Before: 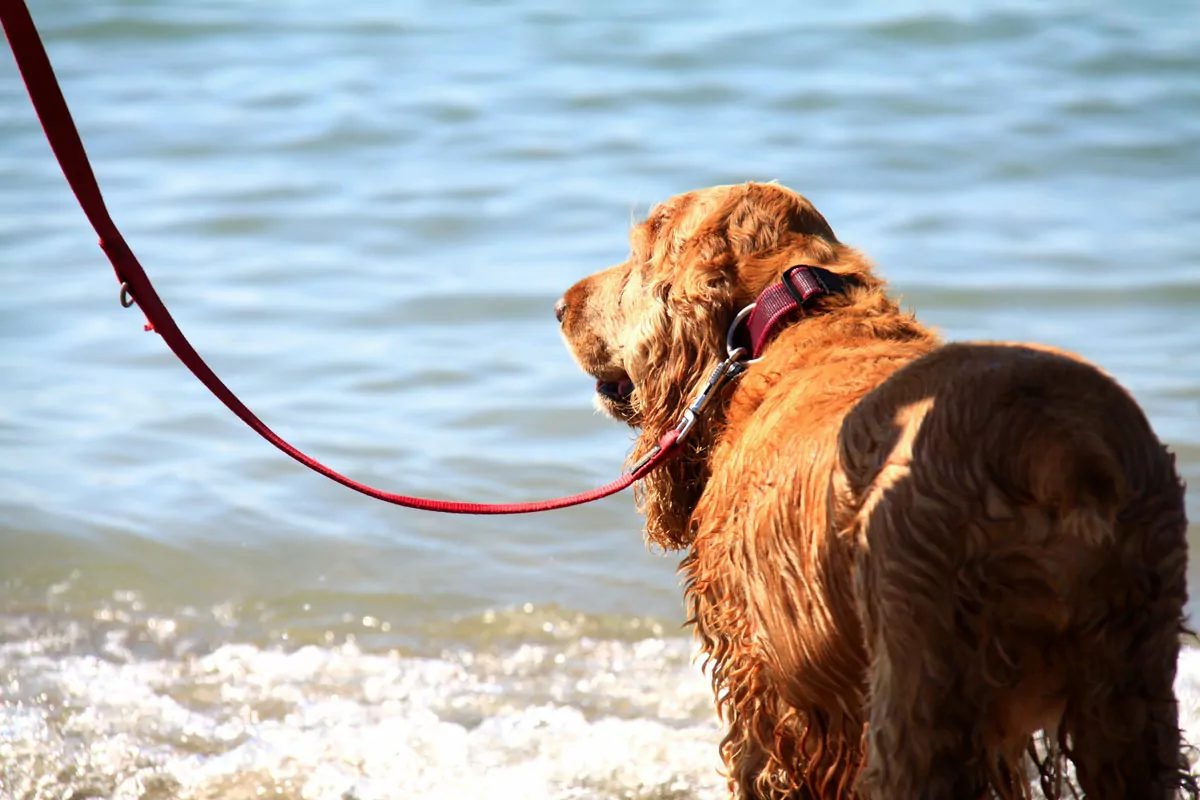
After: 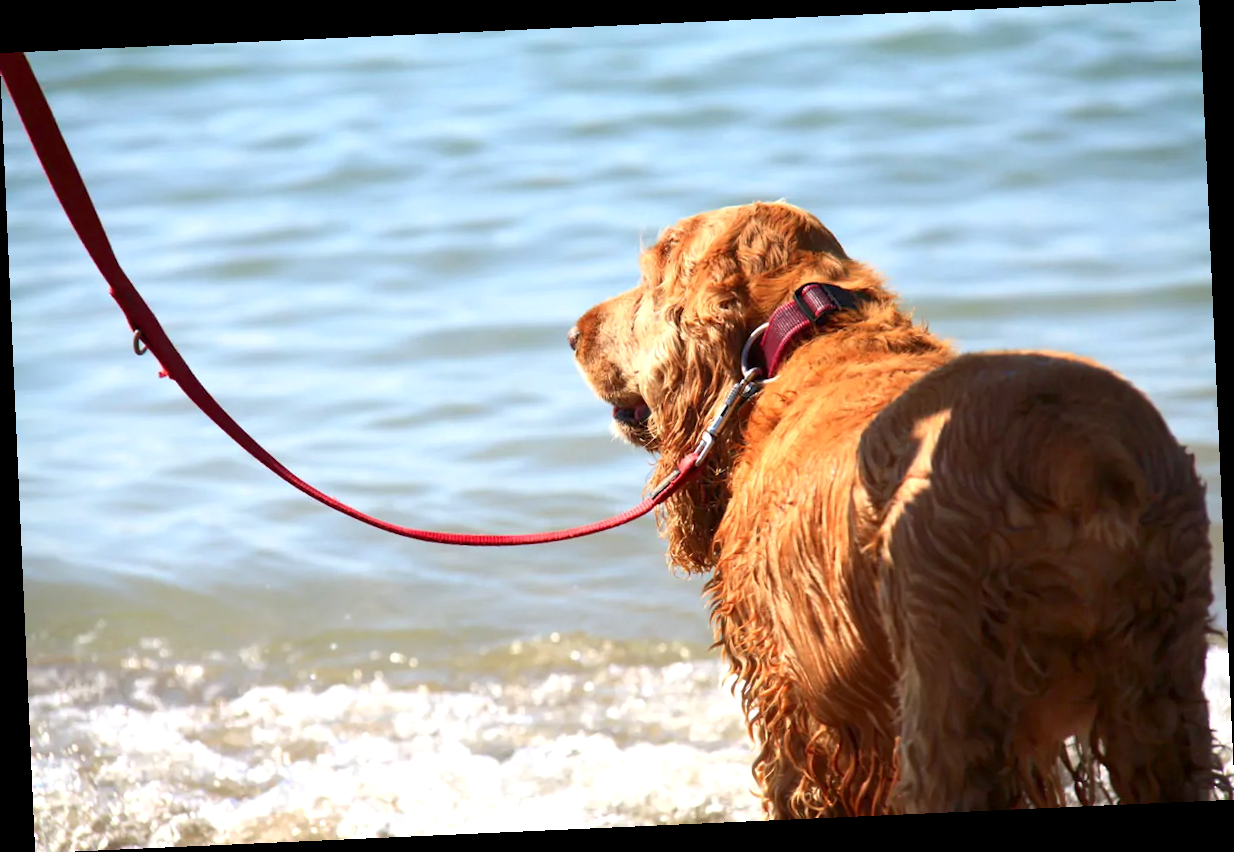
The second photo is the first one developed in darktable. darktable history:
rotate and perspective: rotation -2.56°, automatic cropping off
rgb curve: curves: ch0 [(0, 0) (0.093, 0.159) (0.241, 0.265) (0.414, 0.42) (1, 1)], compensate middle gray true, preserve colors basic power
exposure: exposure 0.128 EV, compensate highlight preservation false
